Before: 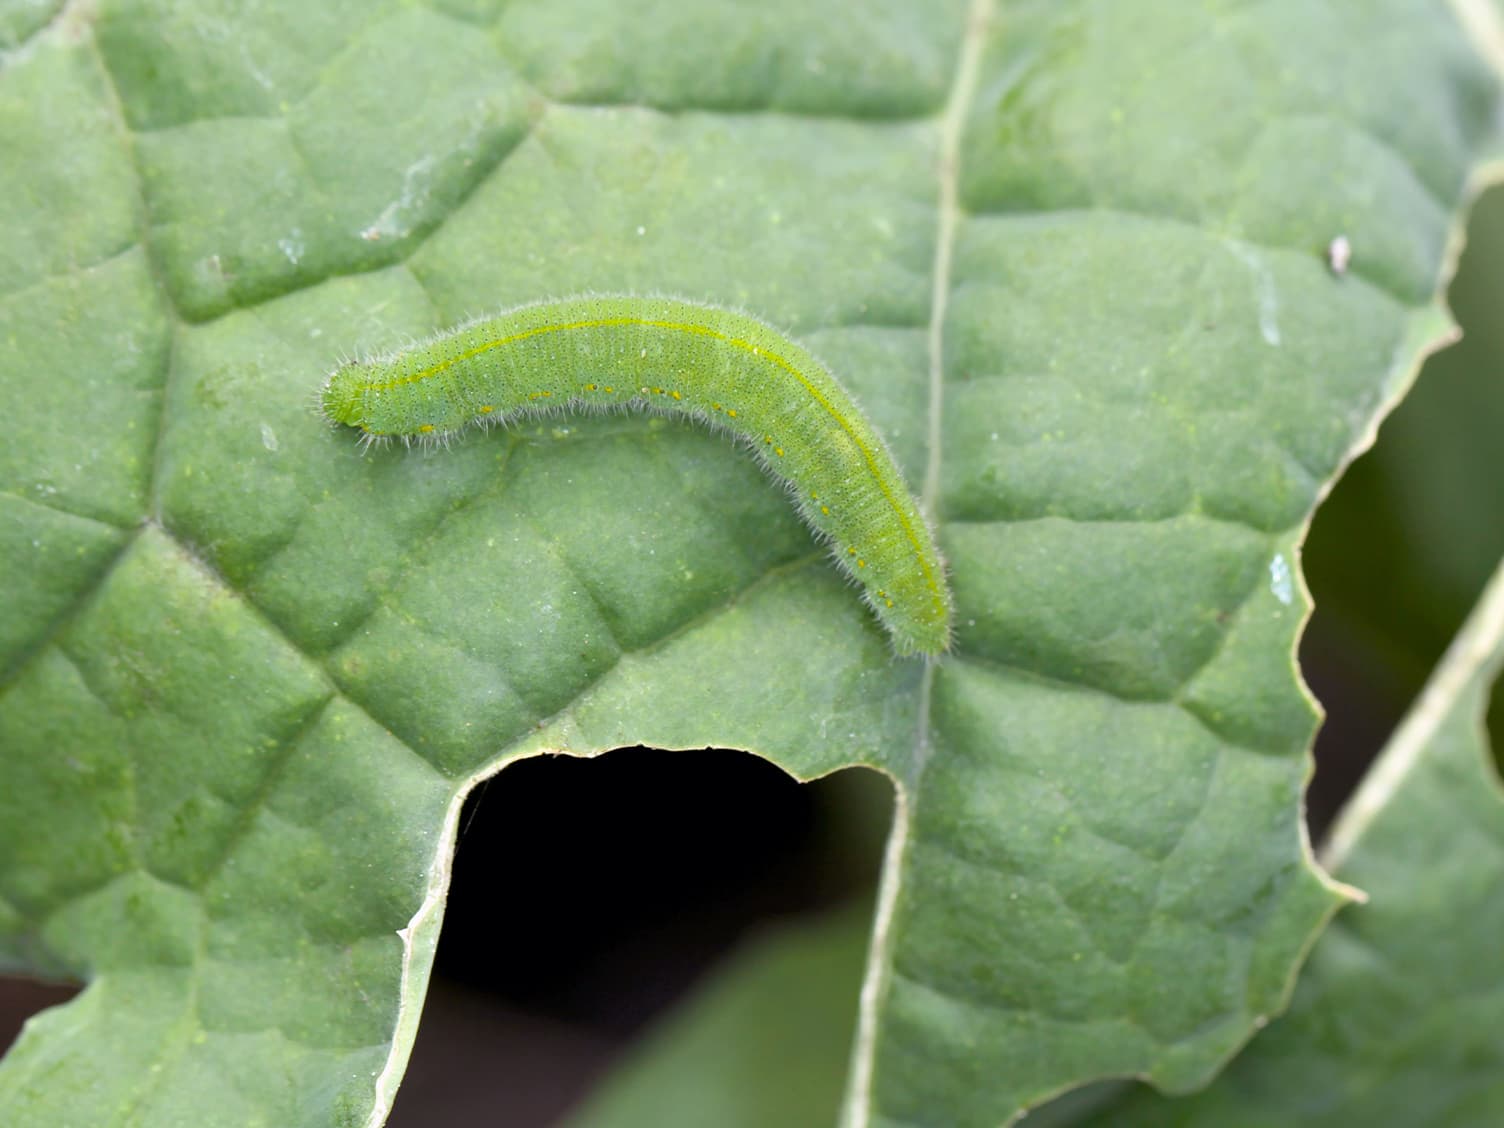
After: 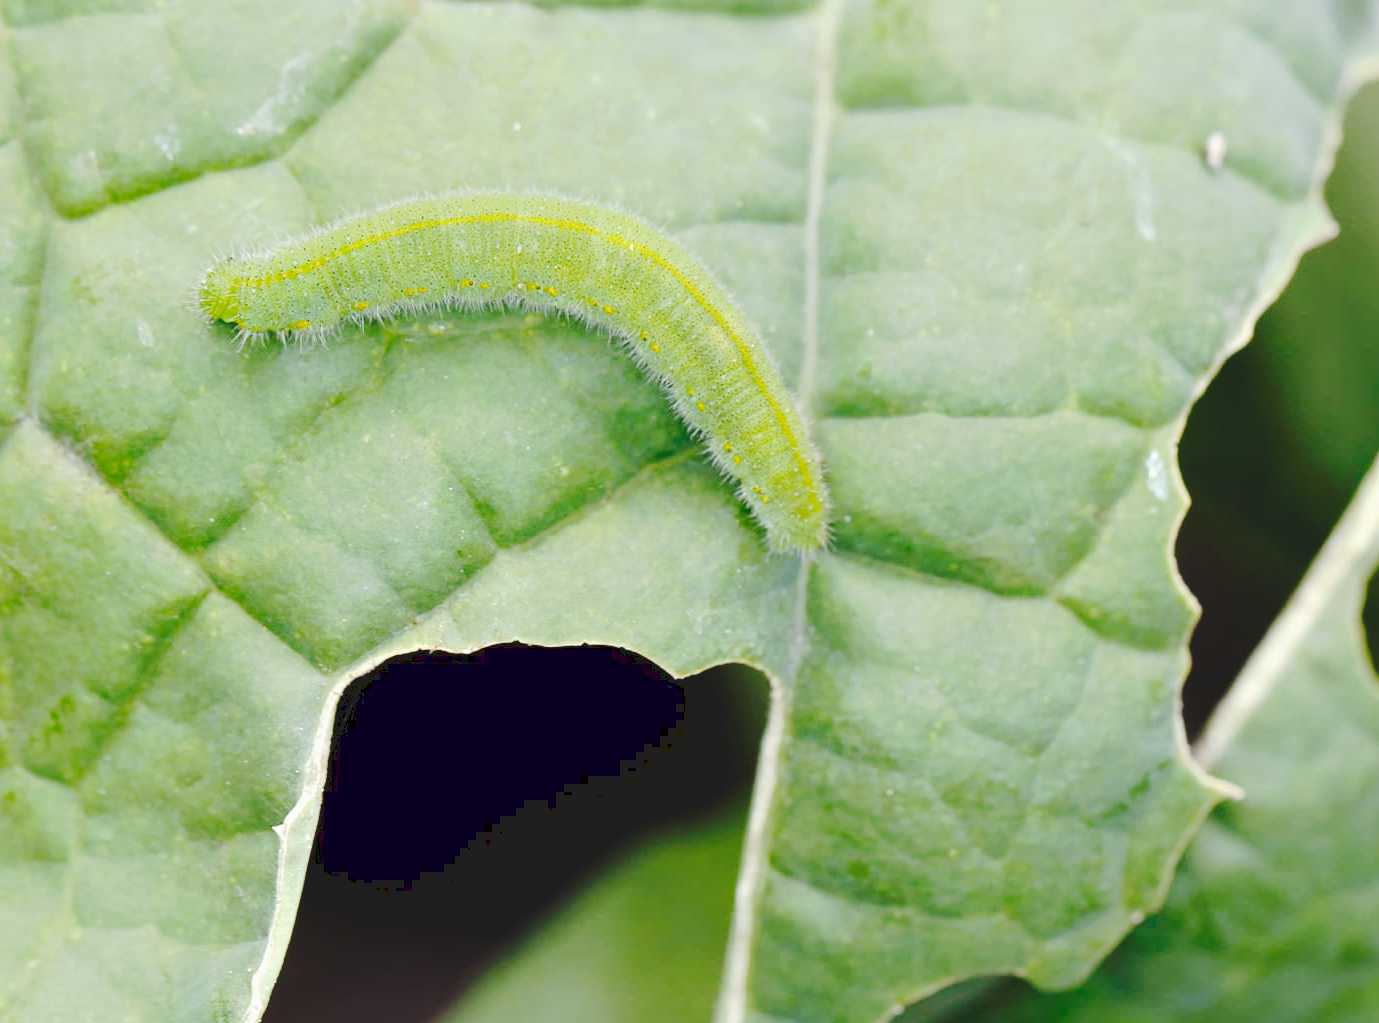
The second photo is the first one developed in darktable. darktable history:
tone curve: curves: ch0 [(0, 0) (0.003, 0.117) (0.011, 0.115) (0.025, 0.116) (0.044, 0.116) (0.069, 0.112) (0.1, 0.113) (0.136, 0.127) (0.177, 0.148) (0.224, 0.191) (0.277, 0.249) (0.335, 0.363) (0.399, 0.479) (0.468, 0.589) (0.543, 0.664) (0.623, 0.733) (0.709, 0.799) (0.801, 0.852) (0.898, 0.914) (1, 1)], preserve colors none
split-toning: shadows › saturation 0.61, highlights › saturation 0.58, balance -28.74, compress 87.36%
crop and rotate: left 8.262%, top 9.226%
